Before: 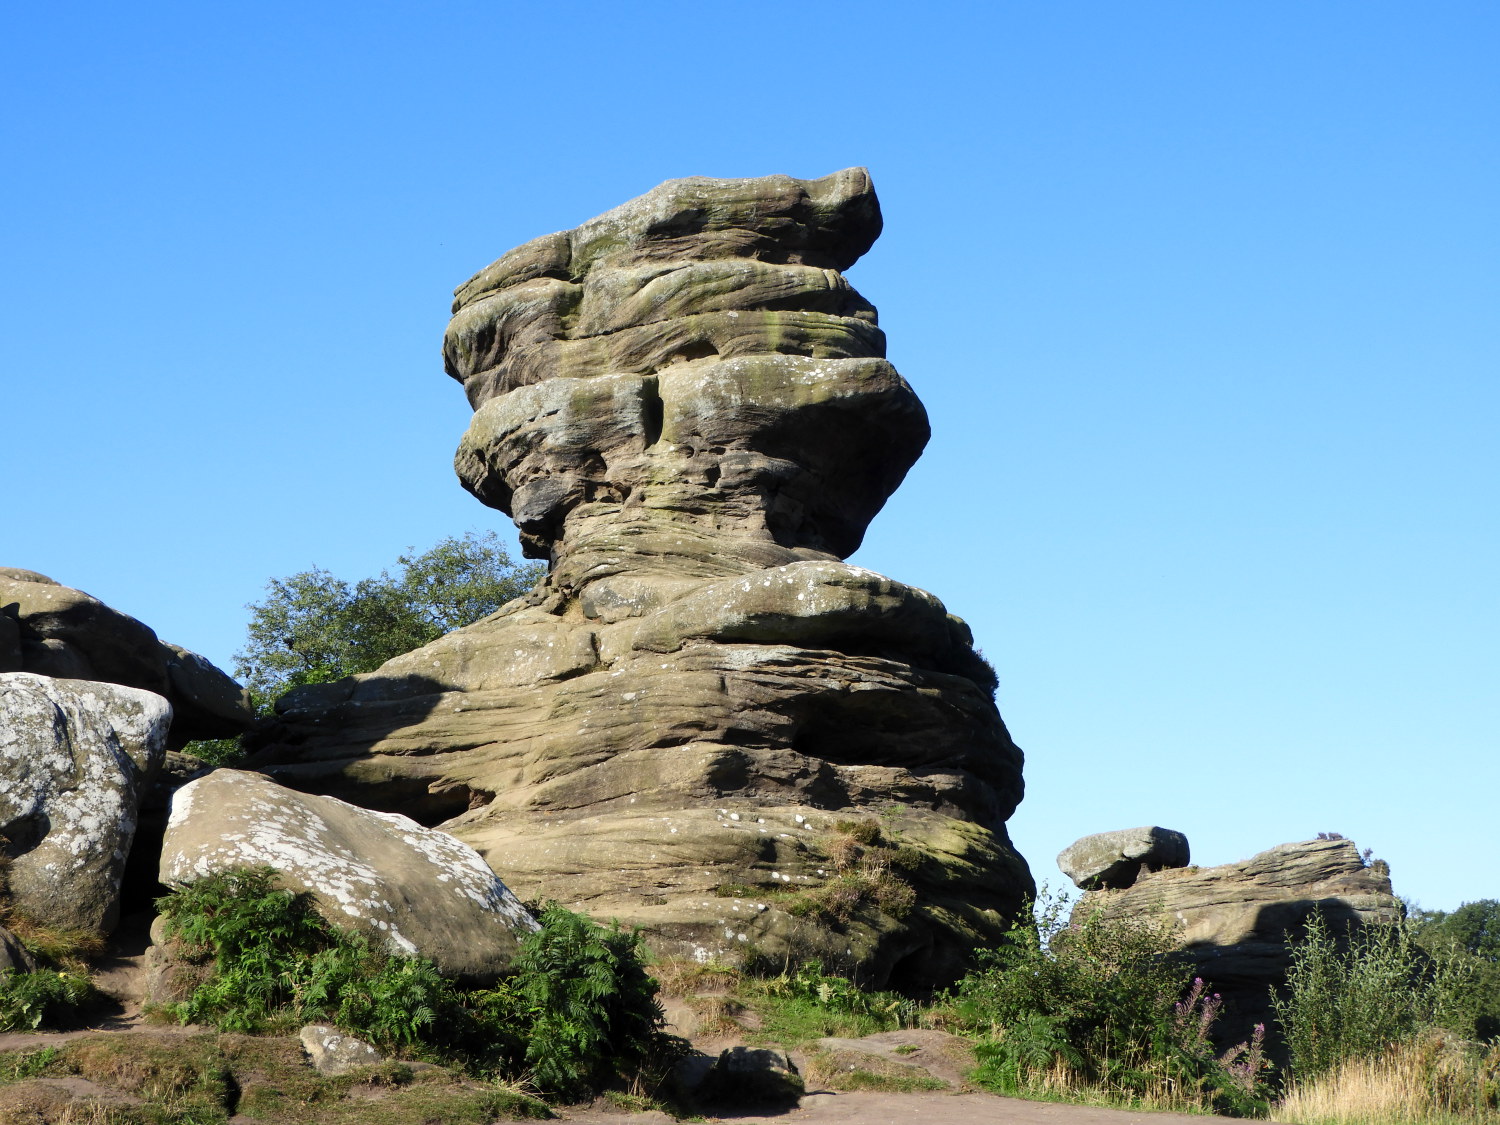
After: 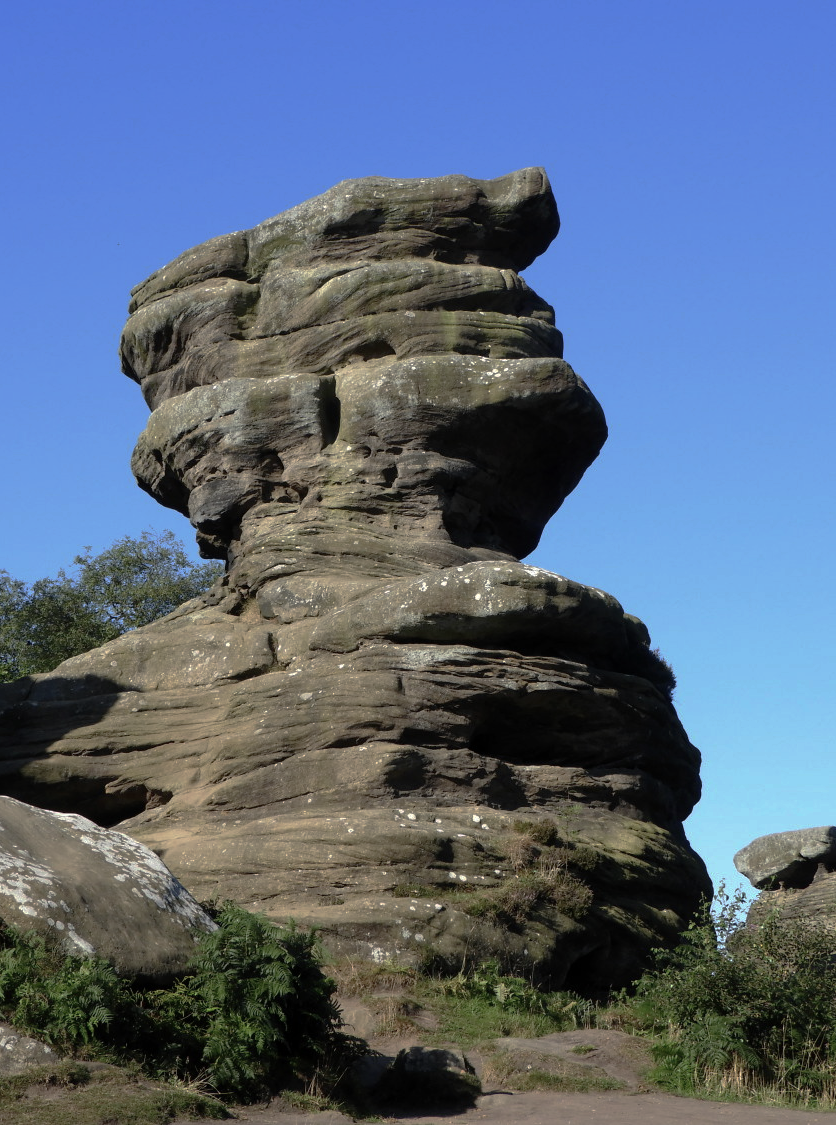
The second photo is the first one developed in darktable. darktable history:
crop: left 21.537%, right 22.676%
color correction: highlights b* 0.065, saturation 0.809
base curve: curves: ch0 [(0, 0) (0.841, 0.609) (1, 1)], preserve colors none
